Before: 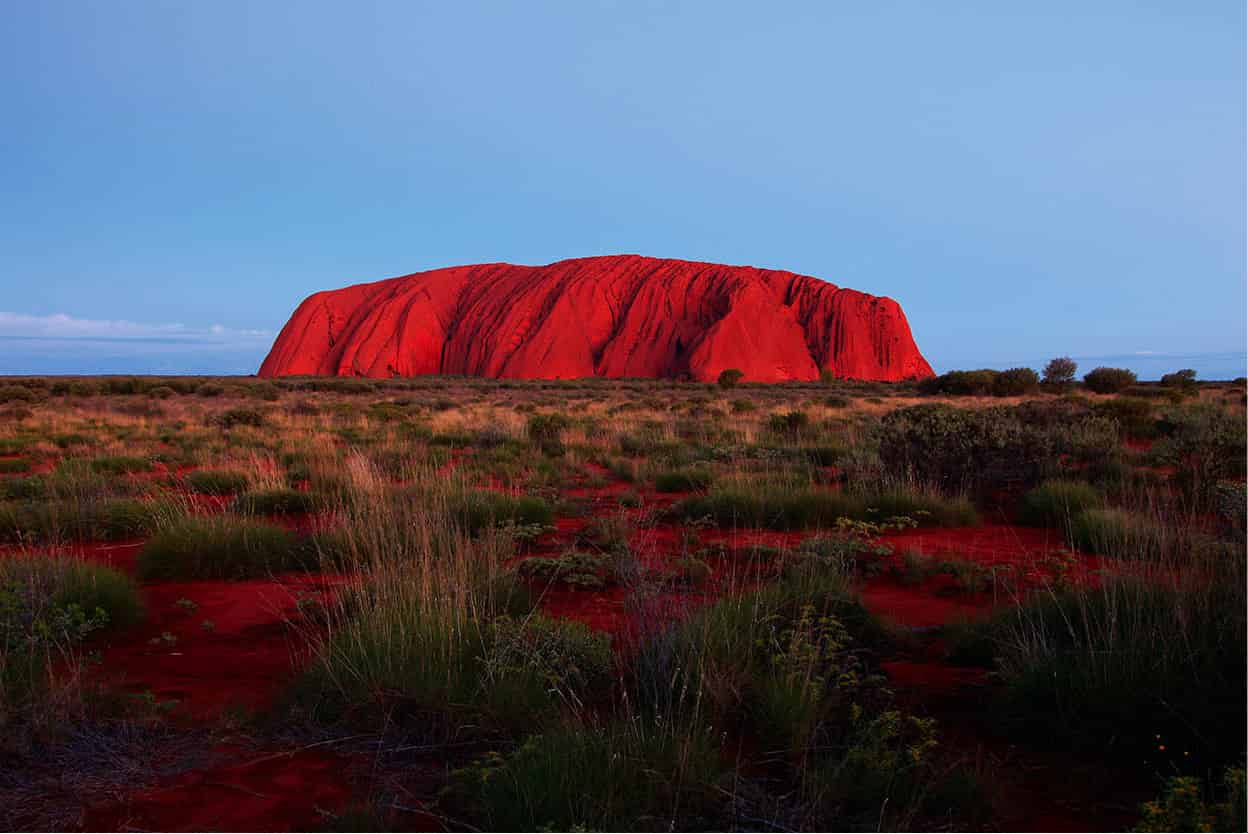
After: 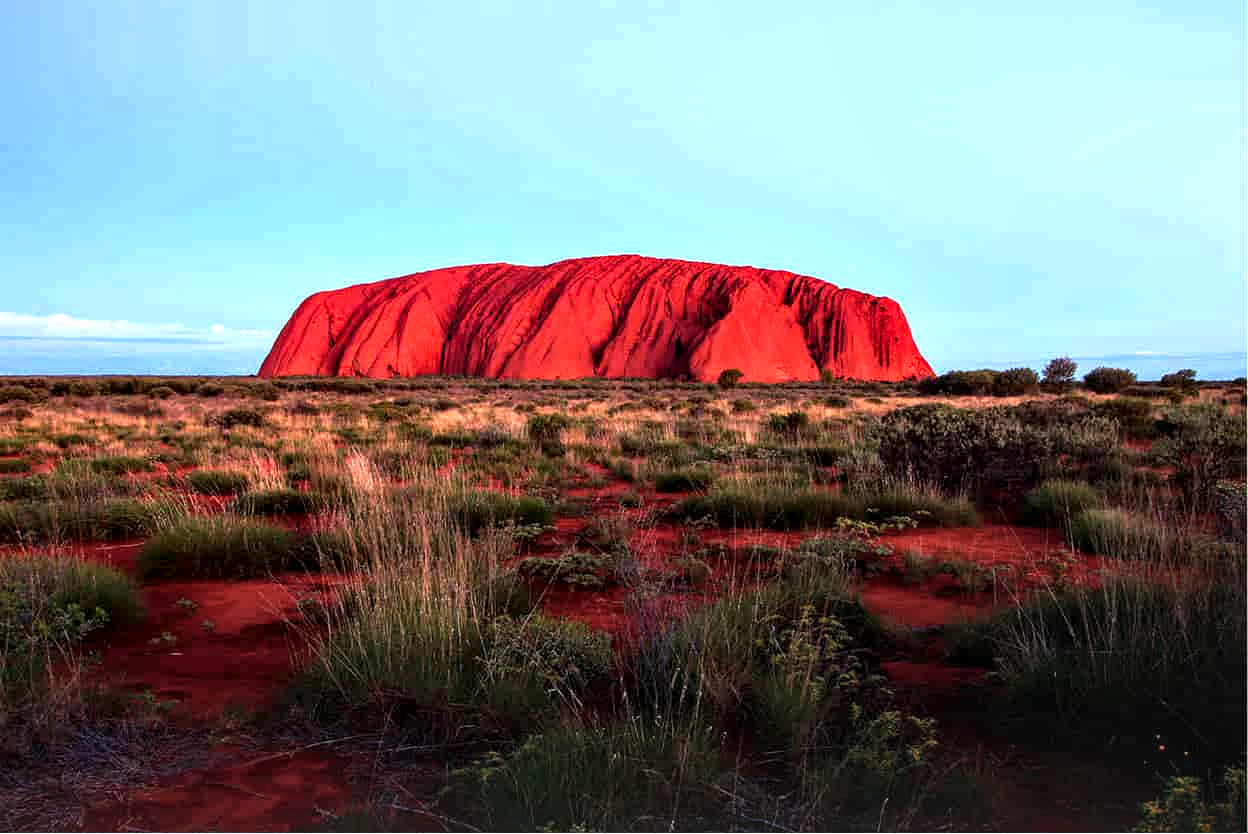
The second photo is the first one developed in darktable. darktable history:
local contrast: highlights 60%, shadows 59%, detail 160%
exposure: black level correction 0, exposure 0.702 EV, compensate highlight preservation false
tone equalizer: -8 EV -0.426 EV, -7 EV -0.422 EV, -6 EV -0.31 EV, -5 EV -0.231 EV, -3 EV 0.22 EV, -2 EV 0.331 EV, -1 EV 0.399 EV, +0 EV 0.391 EV, mask exposure compensation -0.502 EV
